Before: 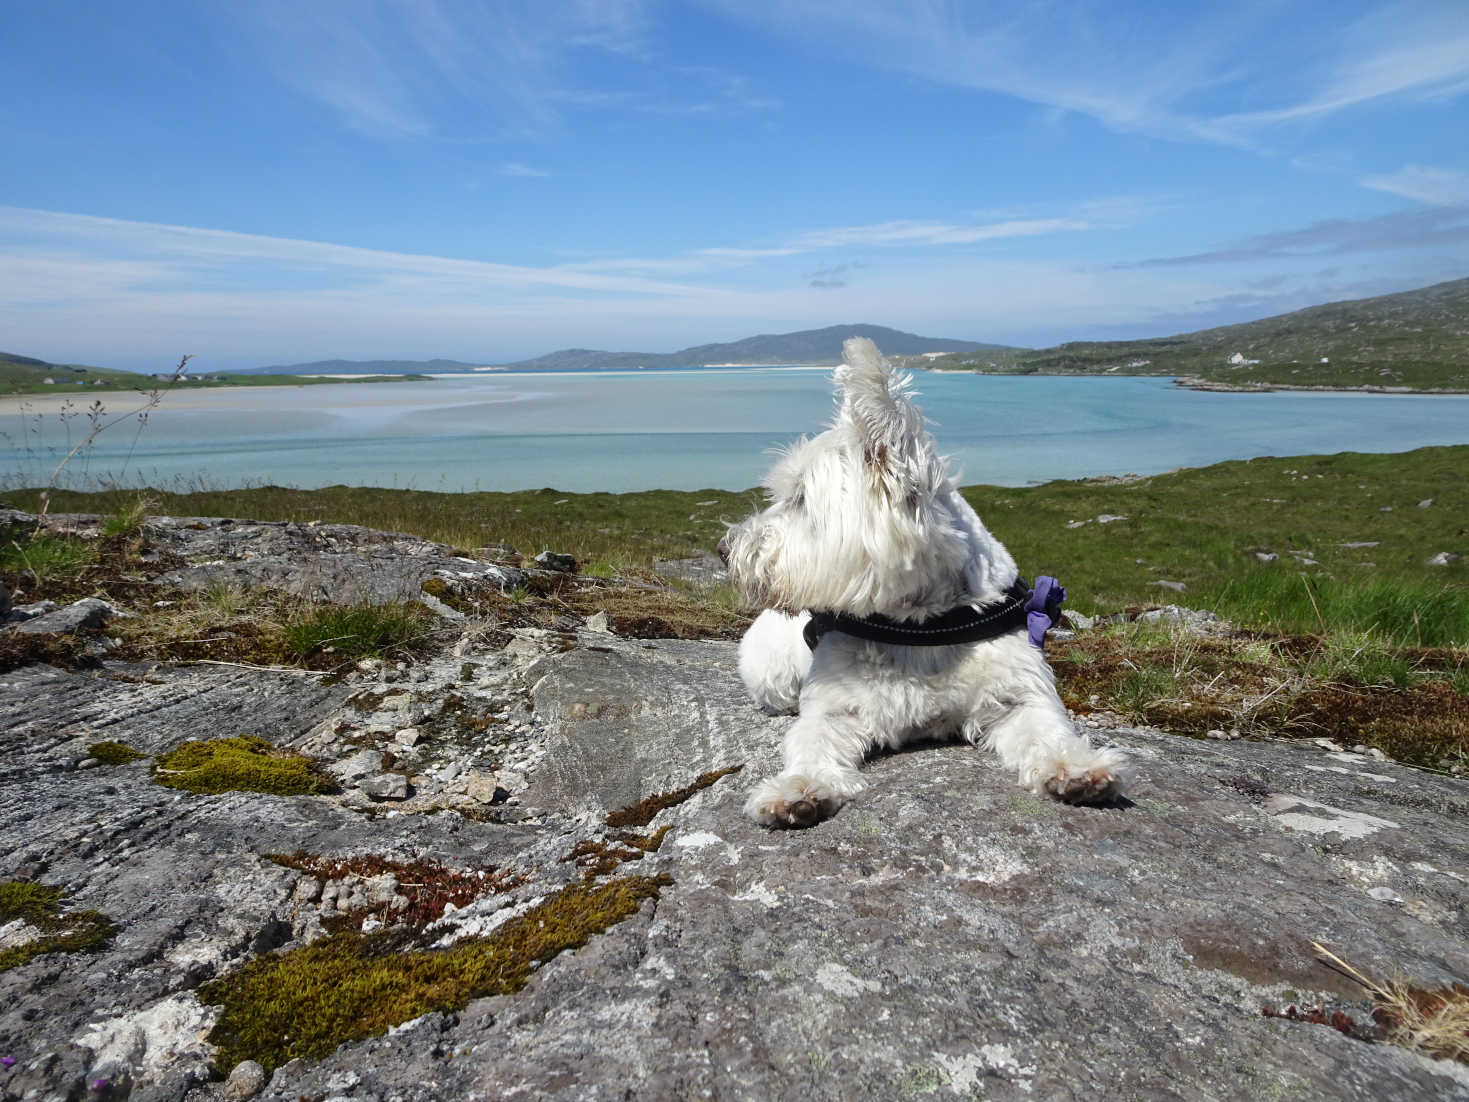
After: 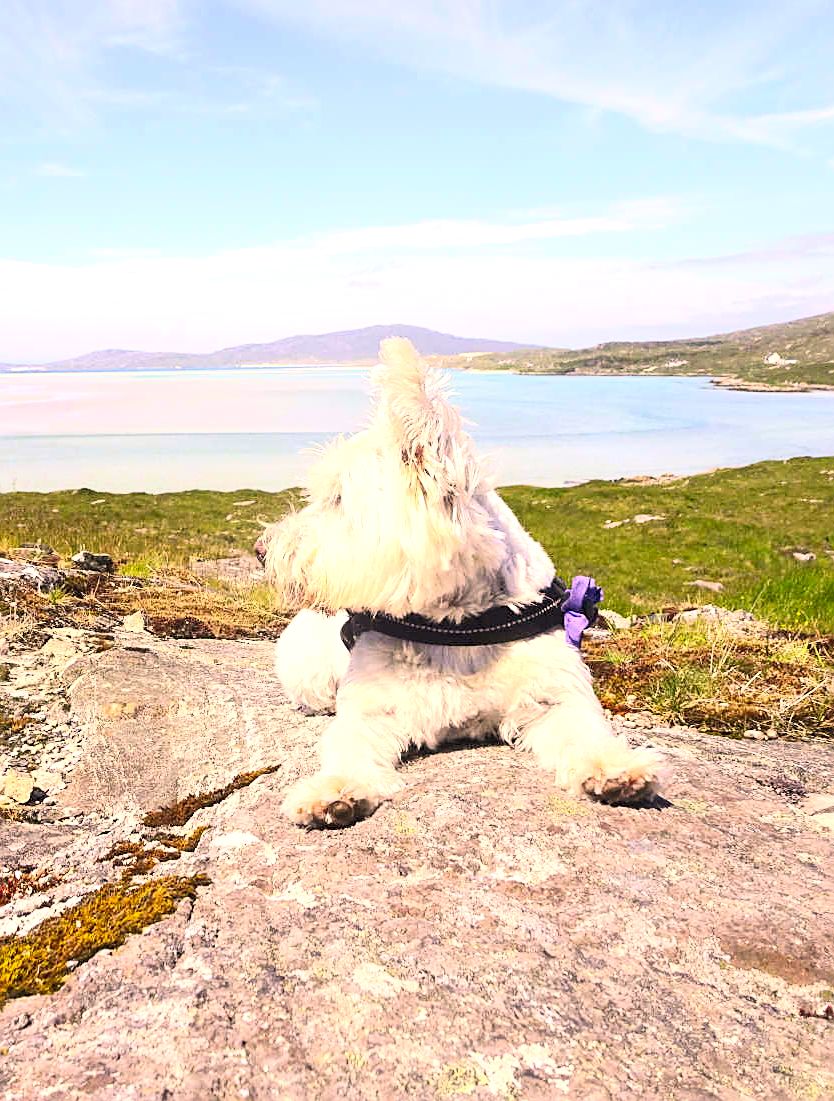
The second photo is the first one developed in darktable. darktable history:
contrast brightness saturation: contrast 0.243, brightness 0.265, saturation 0.373
sharpen: on, module defaults
crop: left 31.573%, top 0.011%, right 11.612%
color correction: highlights a* 17.55, highlights b* 18.92
local contrast: mode bilateral grid, contrast 99, coarseness 99, detail 89%, midtone range 0.2
exposure: black level correction 0, exposure 1.095 EV, compensate highlight preservation false
base curve: curves: ch0 [(0, 0) (0.303, 0.277) (1, 1)]
